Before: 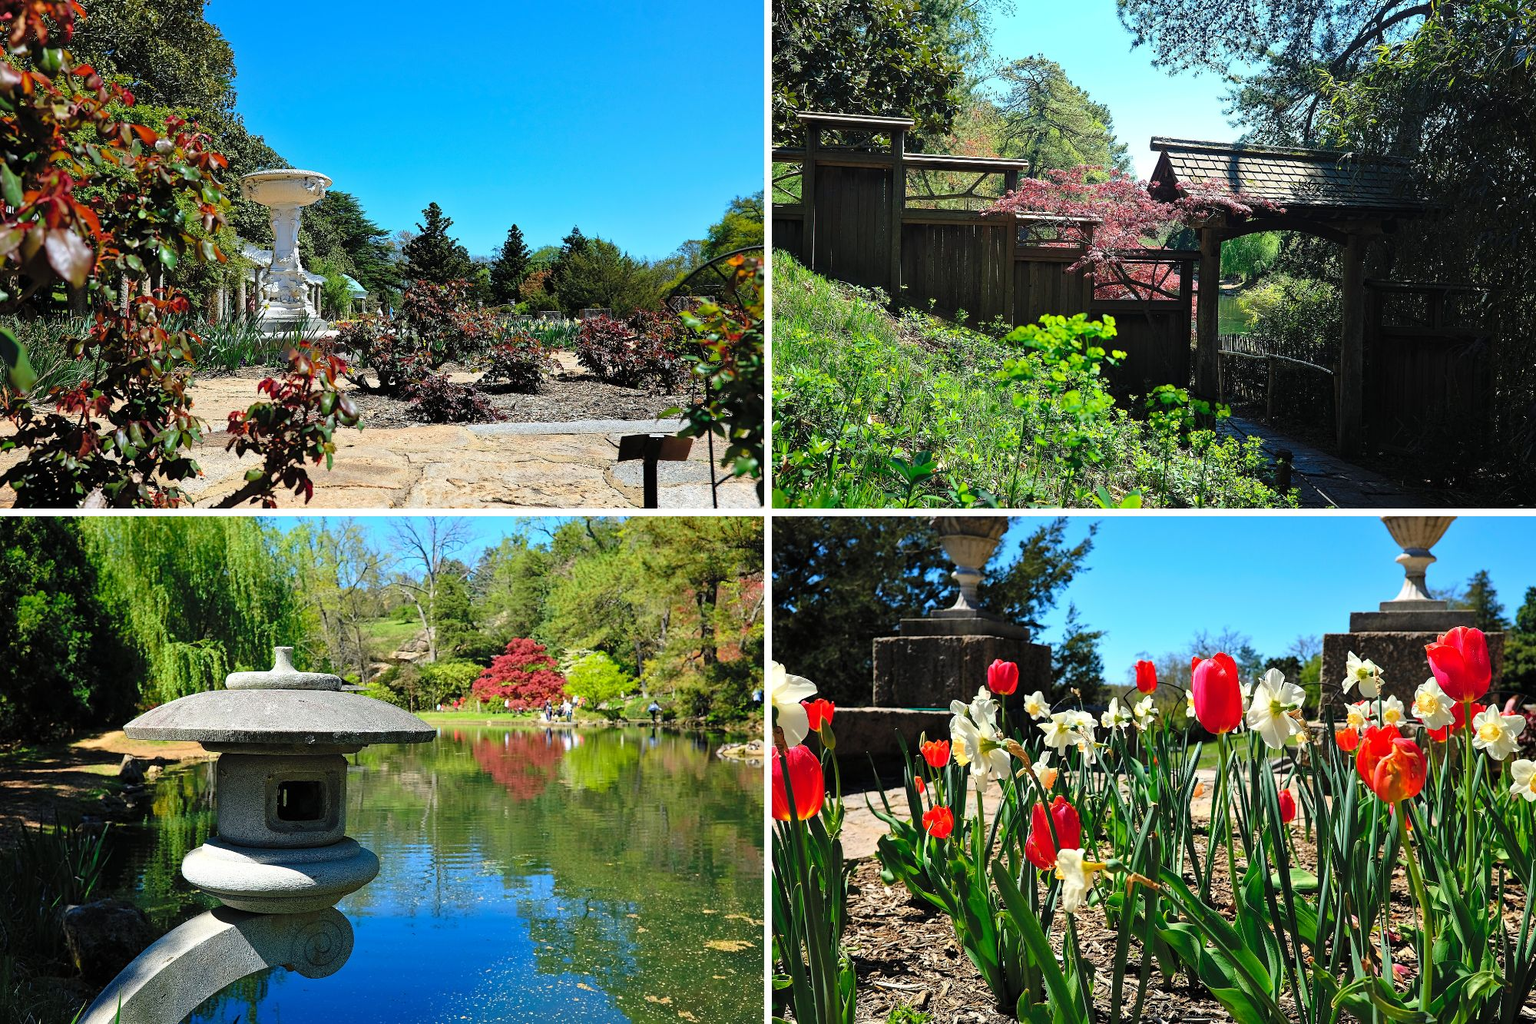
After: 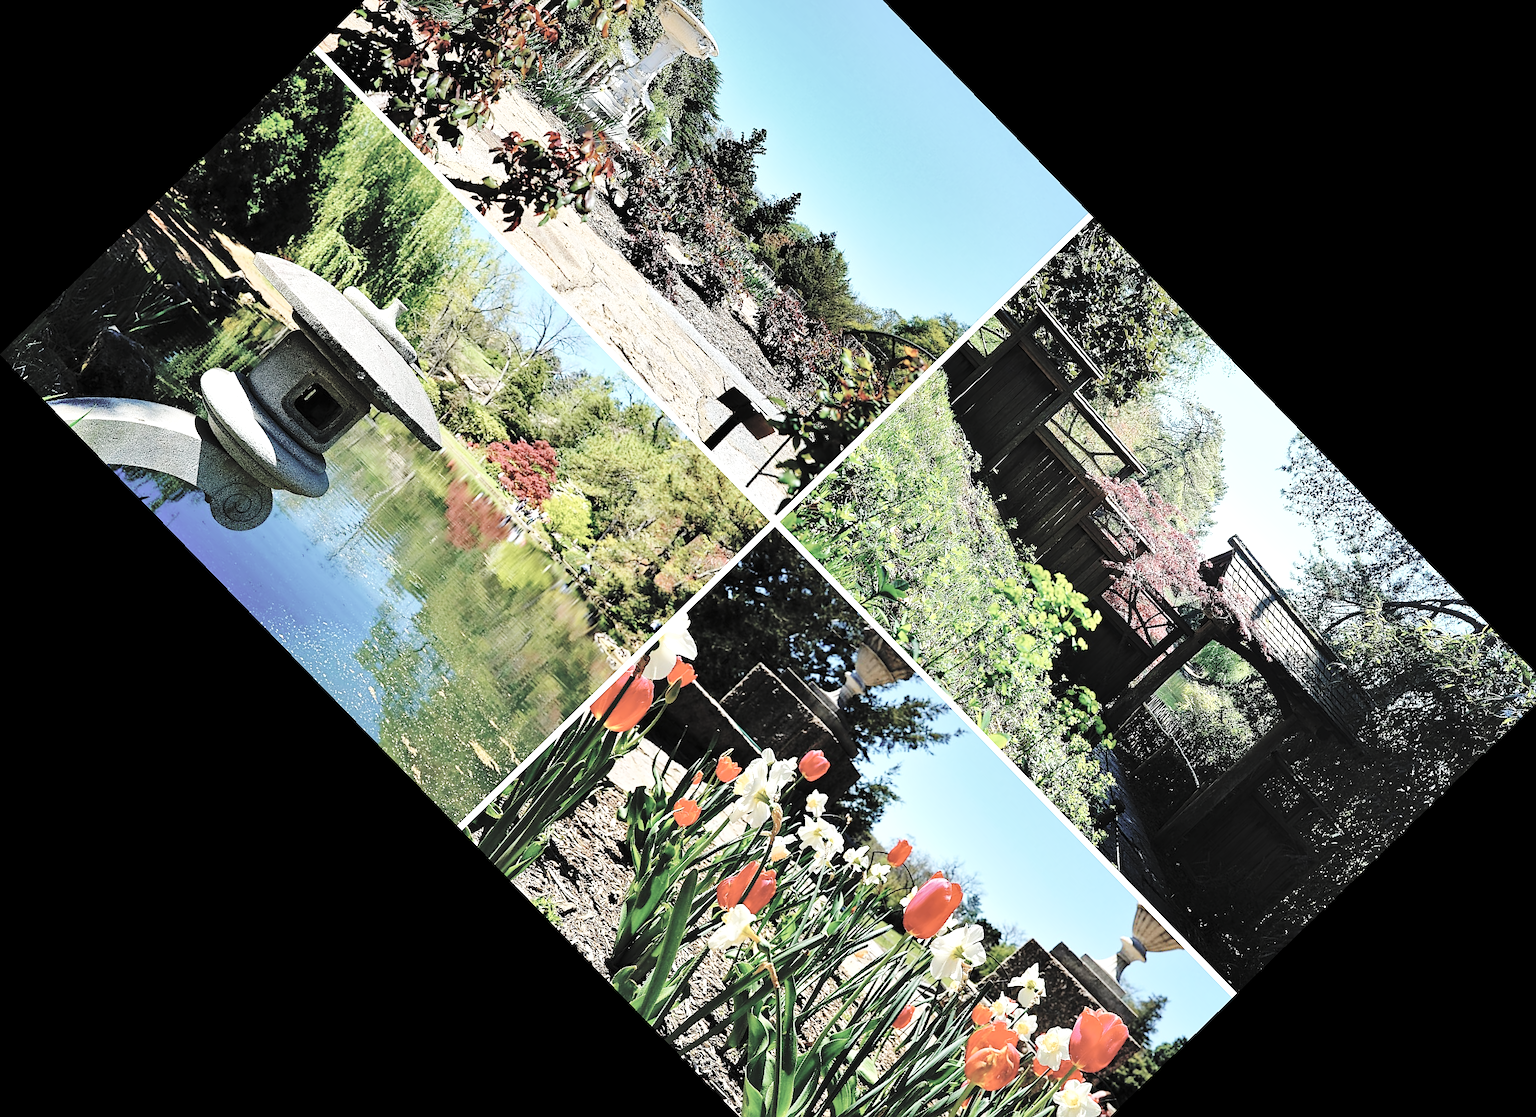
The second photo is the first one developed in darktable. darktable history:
sharpen: radius 1.443, amount 0.403, threshold 1.326
base curve: curves: ch0 [(0, 0) (0.036, 0.025) (0.121, 0.166) (0.206, 0.329) (0.605, 0.79) (1, 1)], preserve colors none
crop and rotate: angle -45.87°, top 16.564%, right 0.894%, bottom 11.727%
contrast brightness saturation: brightness 0.182, saturation -0.5
tone equalizer: -8 EV -0.447 EV, -7 EV -0.411 EV, -6 EV -0.372 EV, -5 EV -0.248 EV, -3 EV 0.211 EV, -2 EV 0.347 EV, -1 EV 0.39 EV, +0 EV 0.413 EV
shadows and highlights: soften with gaussian
